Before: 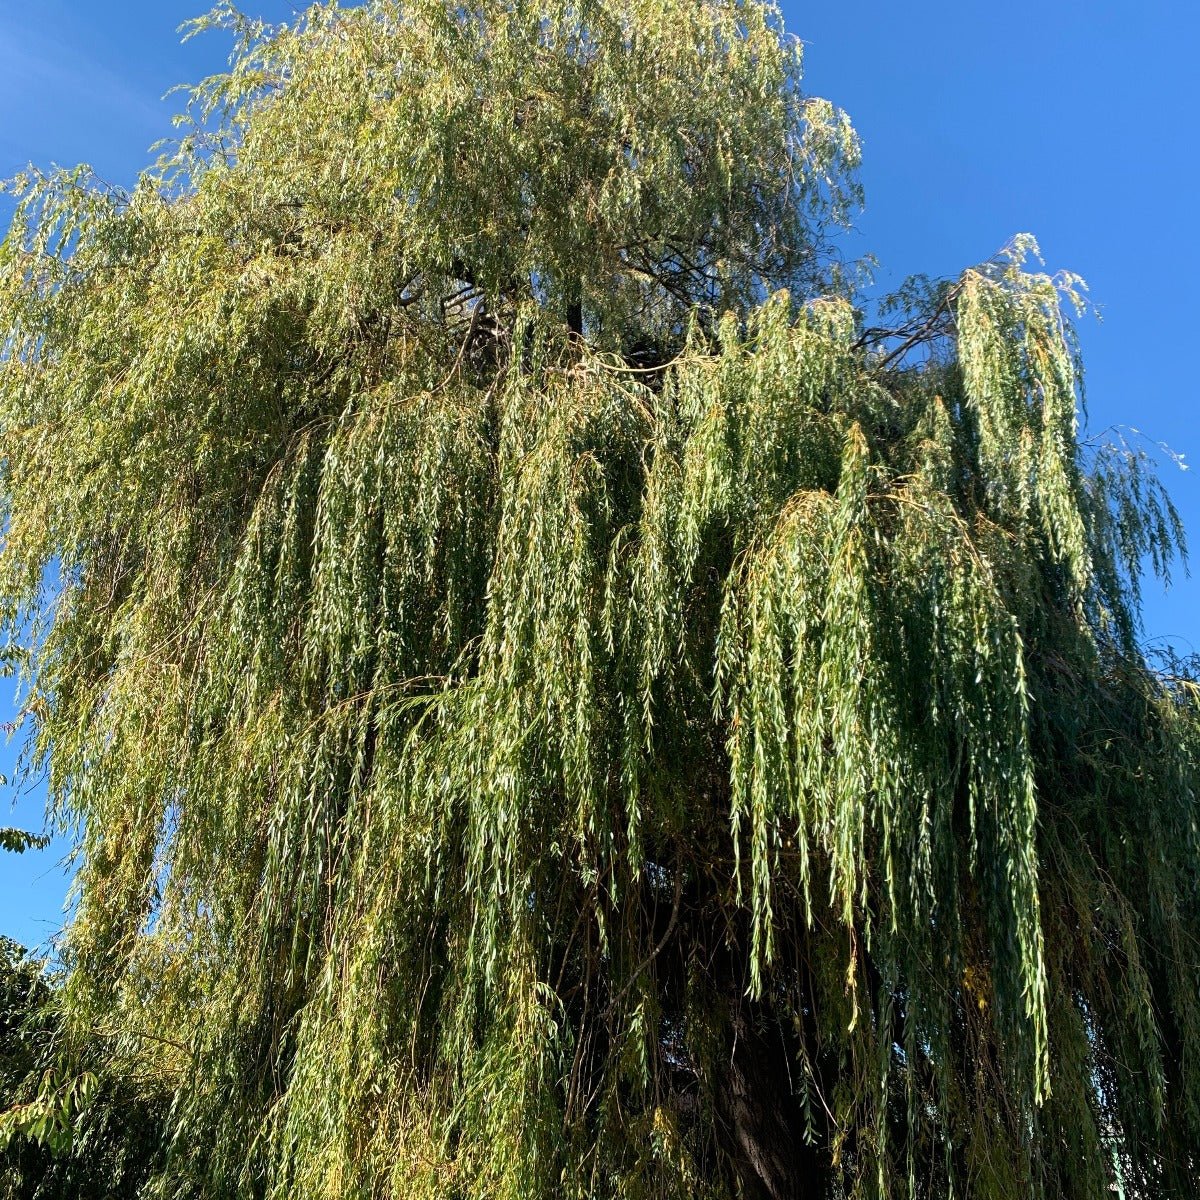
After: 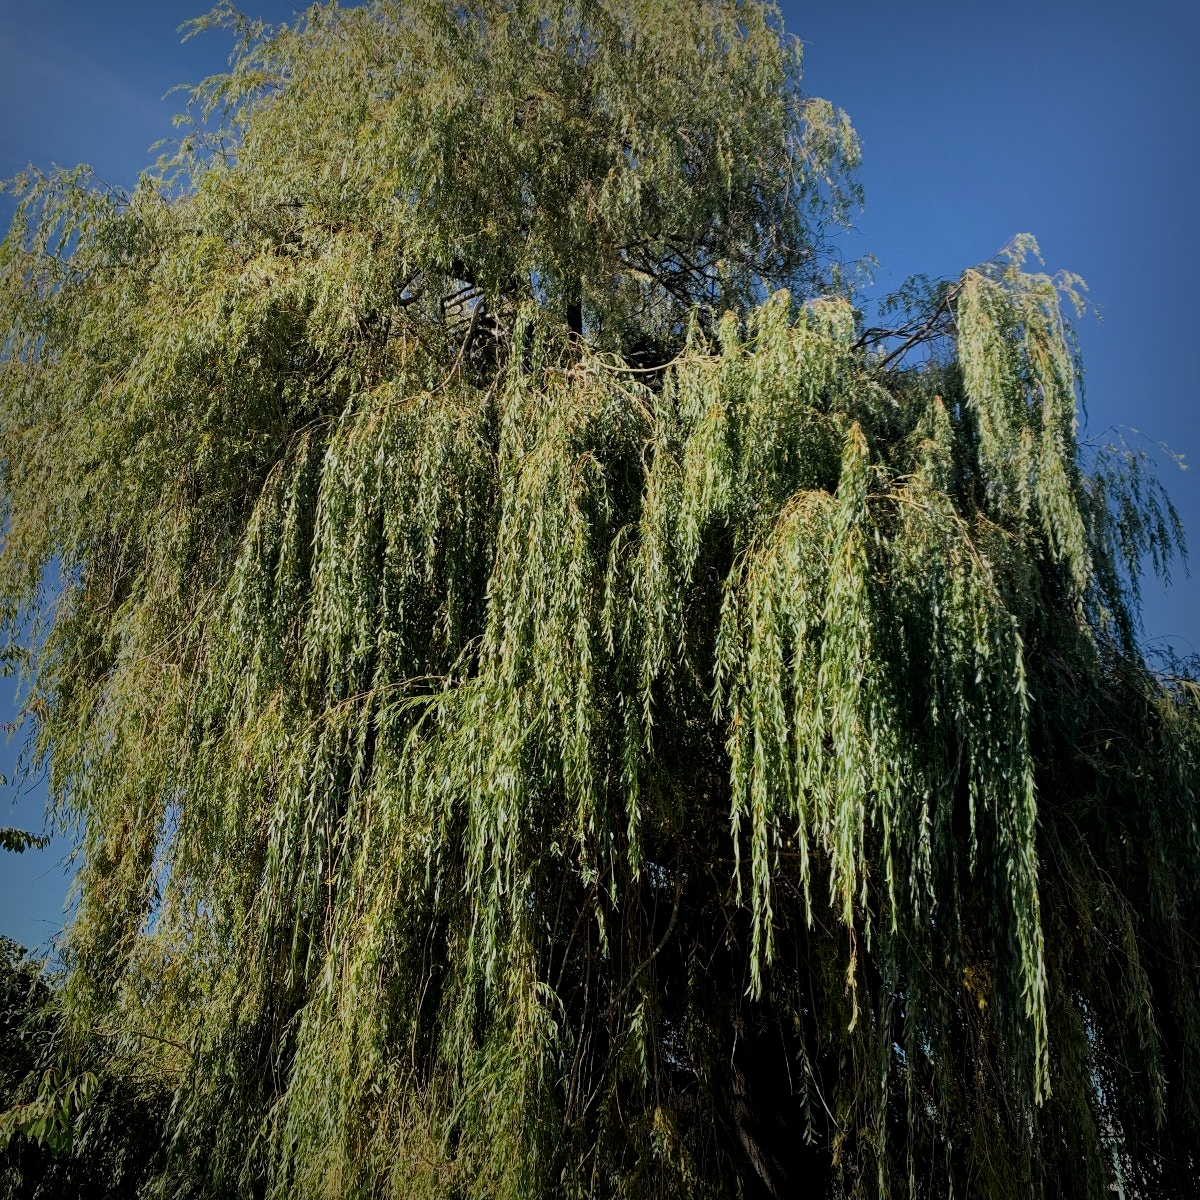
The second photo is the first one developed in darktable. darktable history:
exposure: exposure -0.177 EV, compensate highlight preservation false
vignetting: fall-off start 53.2%, brightness -0.594, saturation 0, automatic ratio true, width/height ratio 1.313, shape 0.22, unbound false
filmic rgb: black relative exposure -7.65 EV, white relative exposure 4.56 EV, hardness 3.61
